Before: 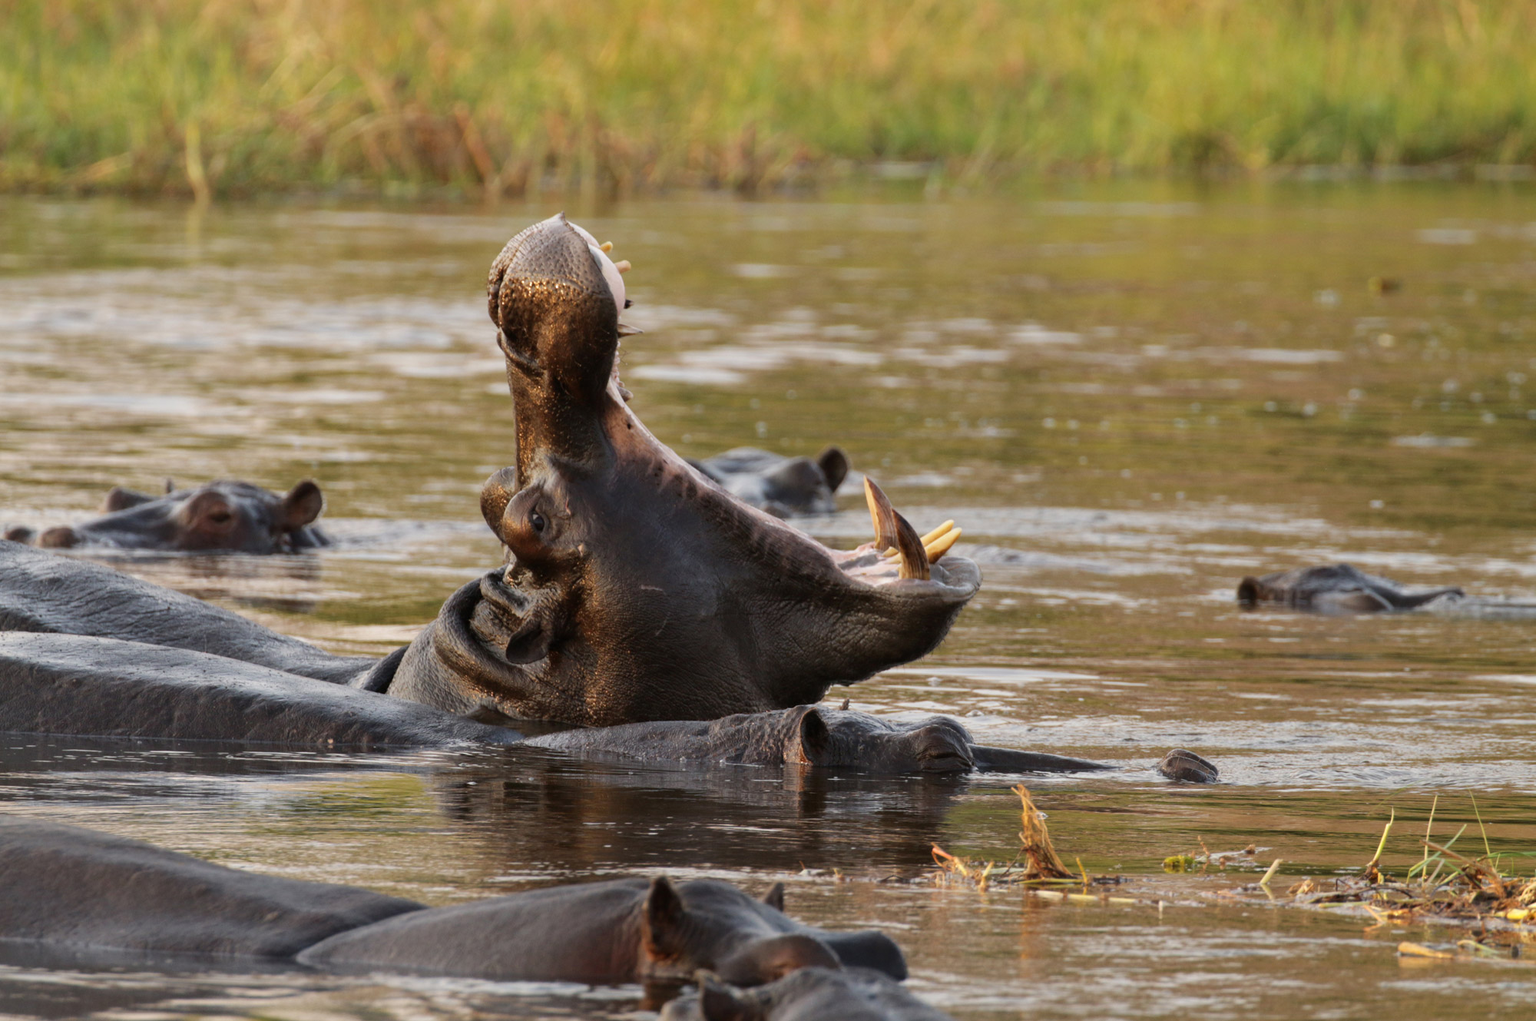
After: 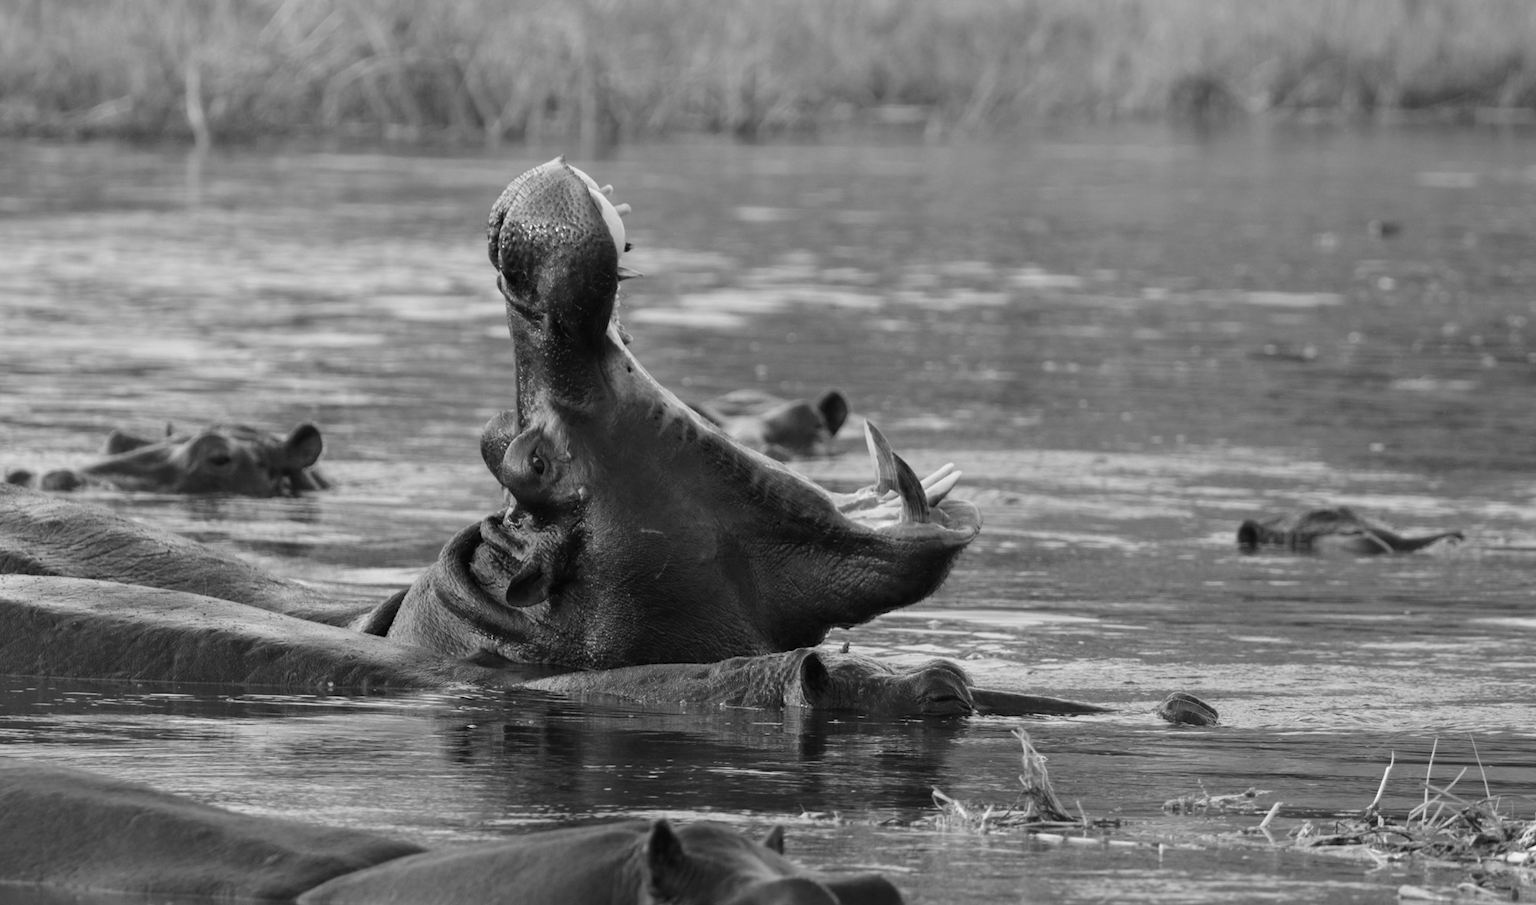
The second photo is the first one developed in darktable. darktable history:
crop and rotate: top 5.609%, bottom 5.609%
monochrome: on, module defaults
white balance: red 0.976, blue 1.04
